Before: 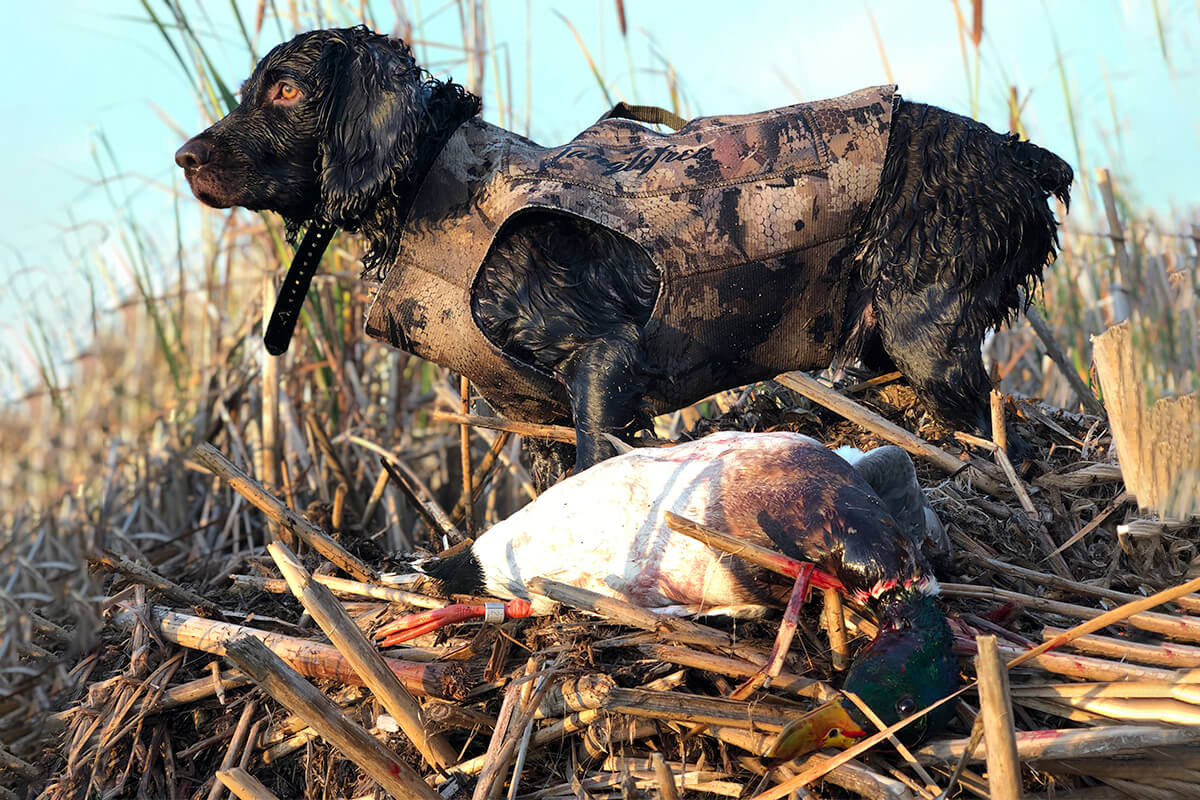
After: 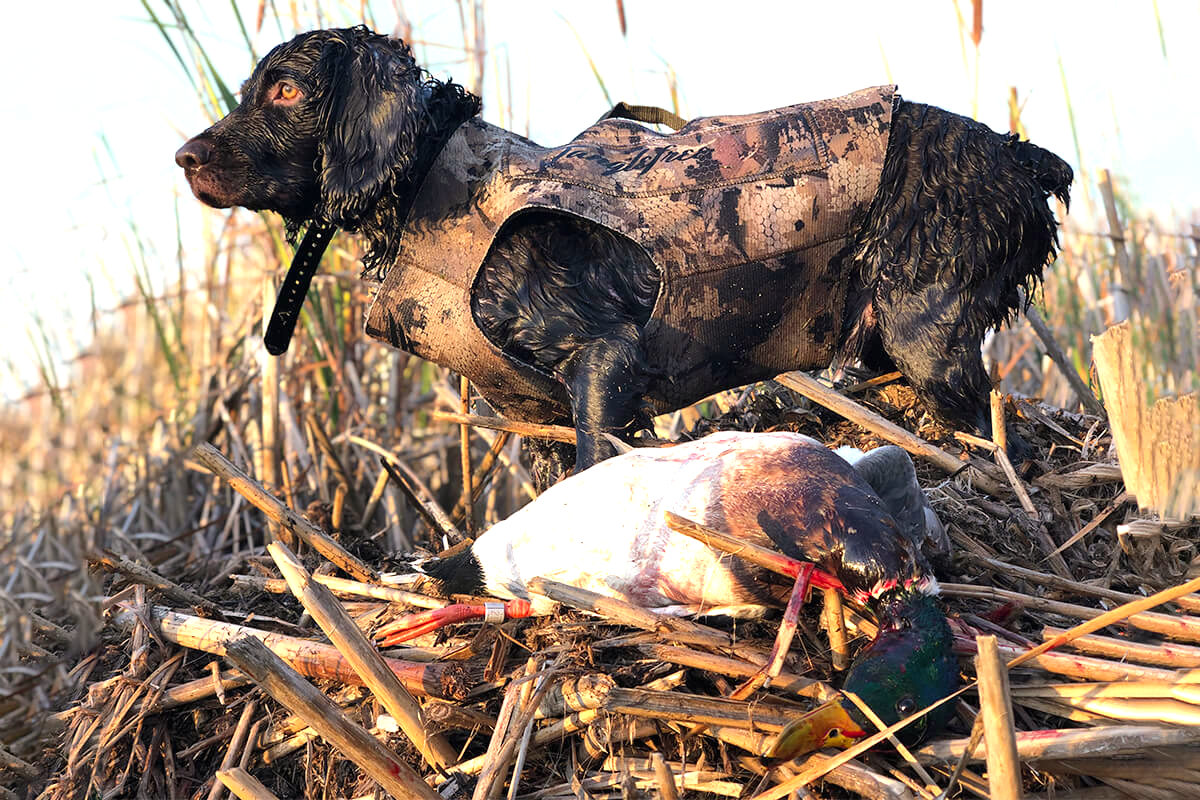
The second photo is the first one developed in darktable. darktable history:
color correction: highlights a* 5.81, highlights b* 4.84
exposure: black level correction 0, exposure 0.5 EV, compensate exposure bias true, compensate highlight preservation false
